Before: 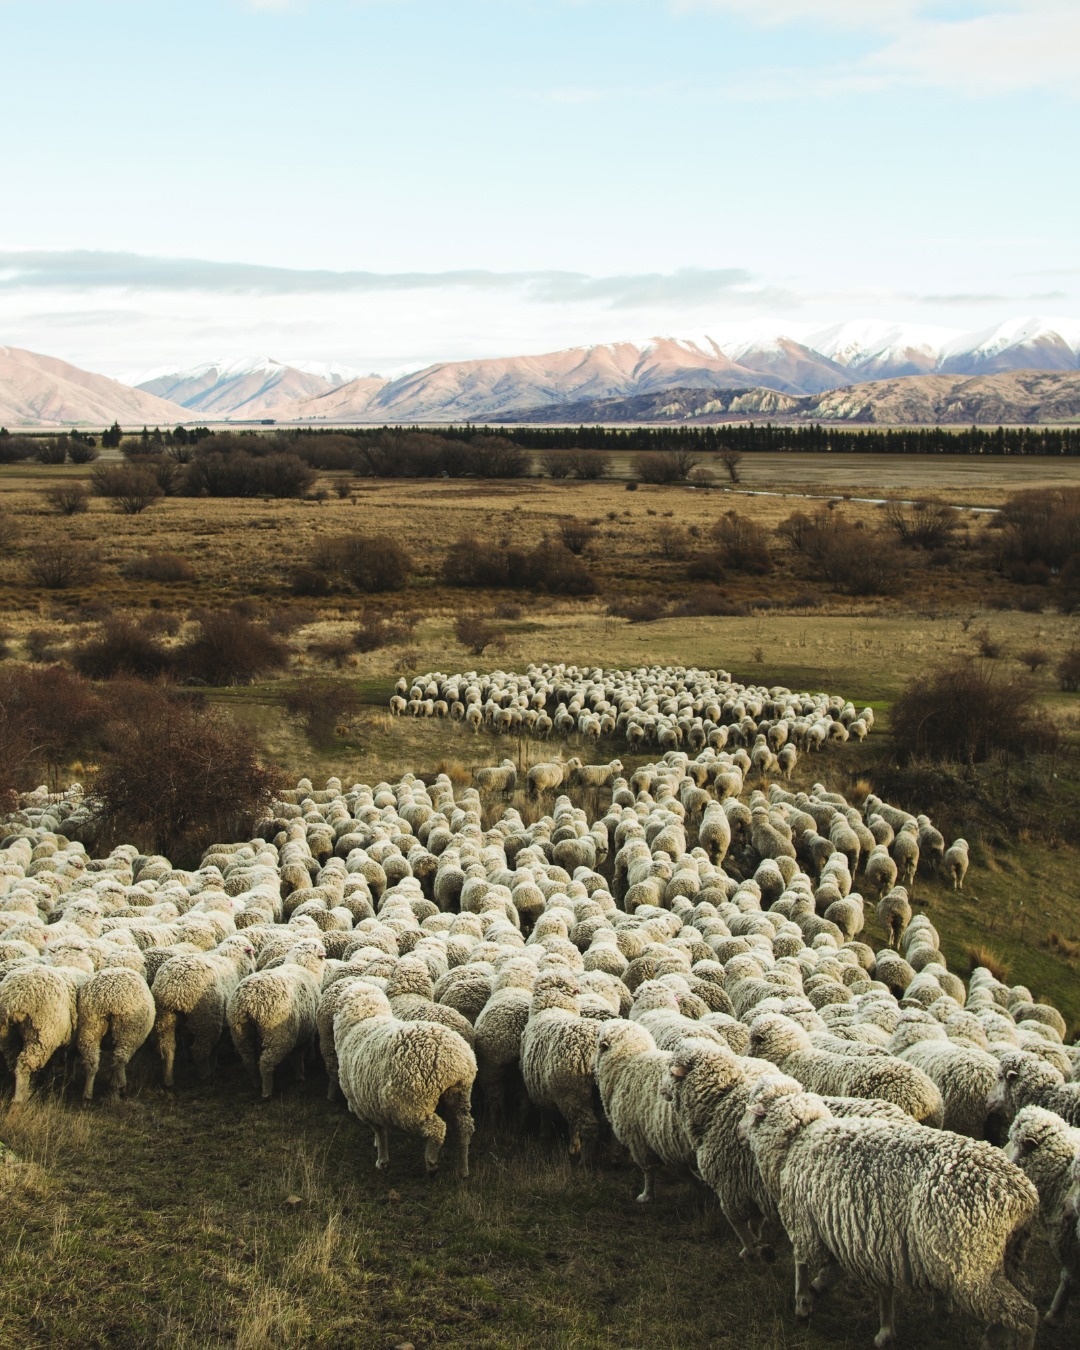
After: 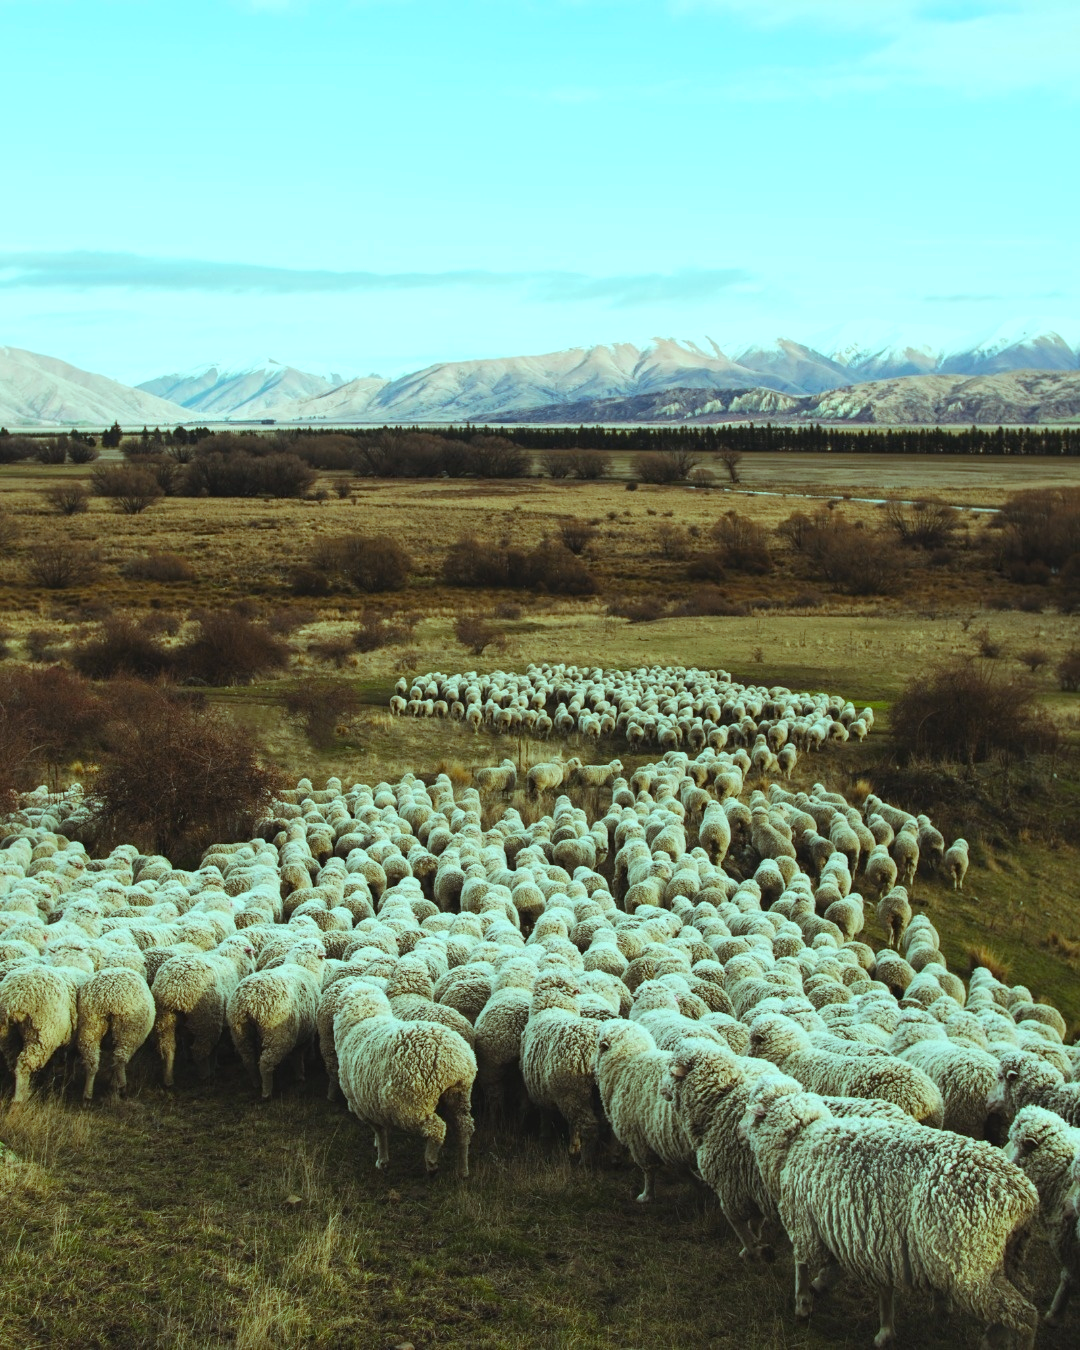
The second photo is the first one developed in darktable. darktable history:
color balance rgb: highlights gain › chroma 4.11%, highlights gain › hue 203.04°, linear chroma grading › global chroma -16.043%, perceptual saturation grading › global saturation 39.523%
